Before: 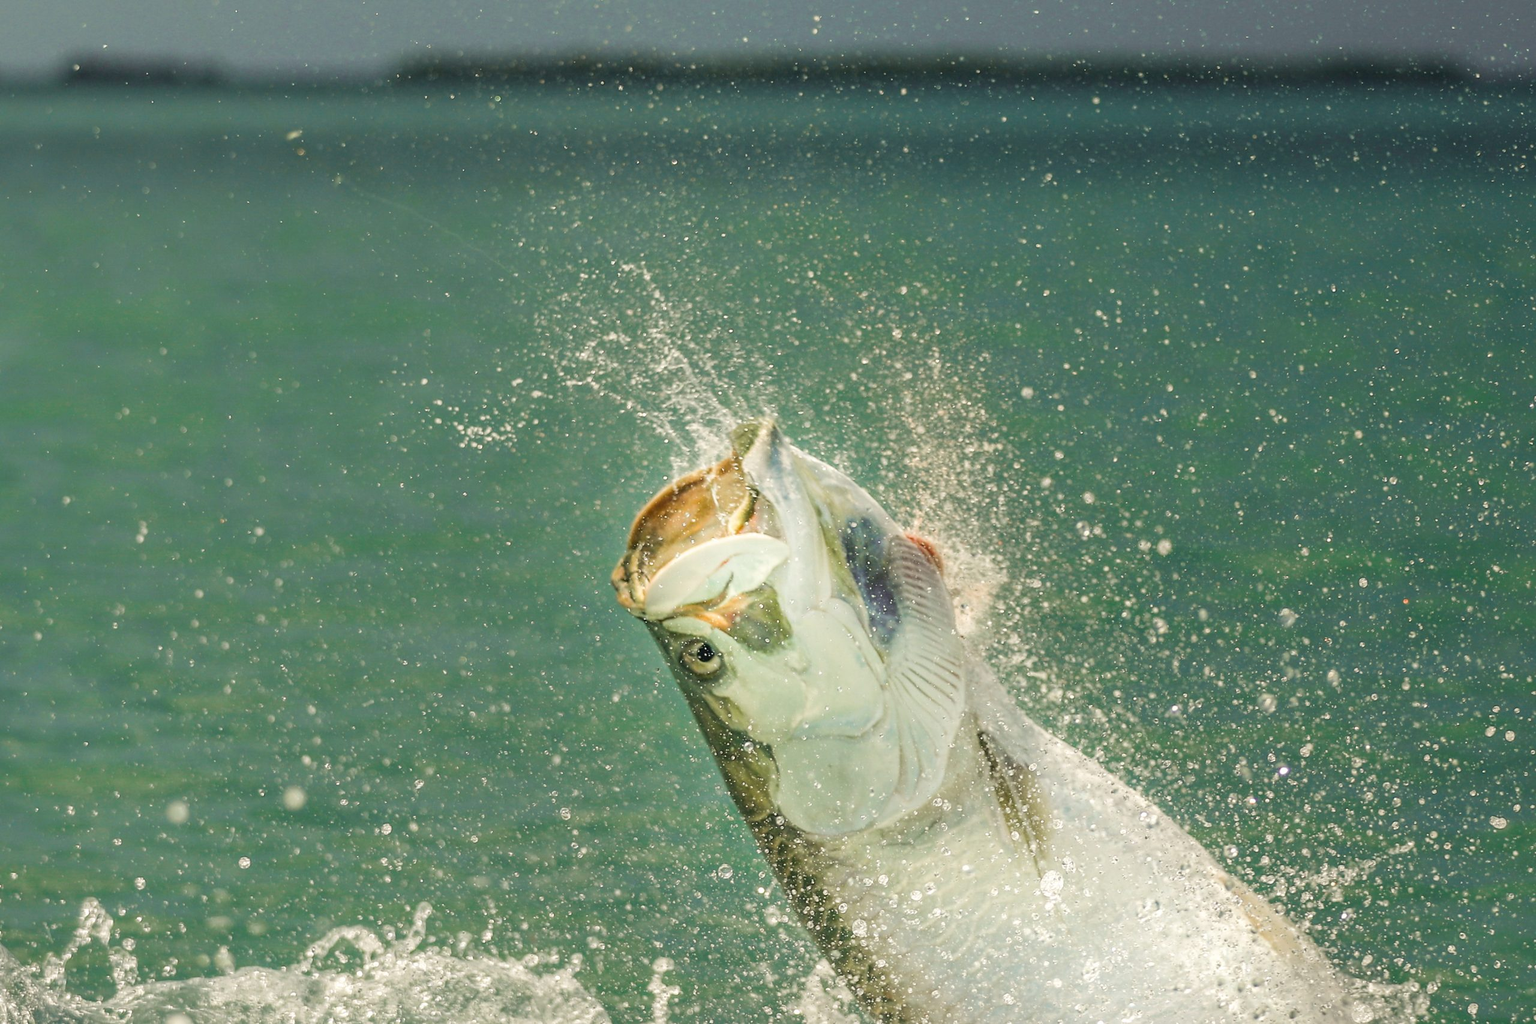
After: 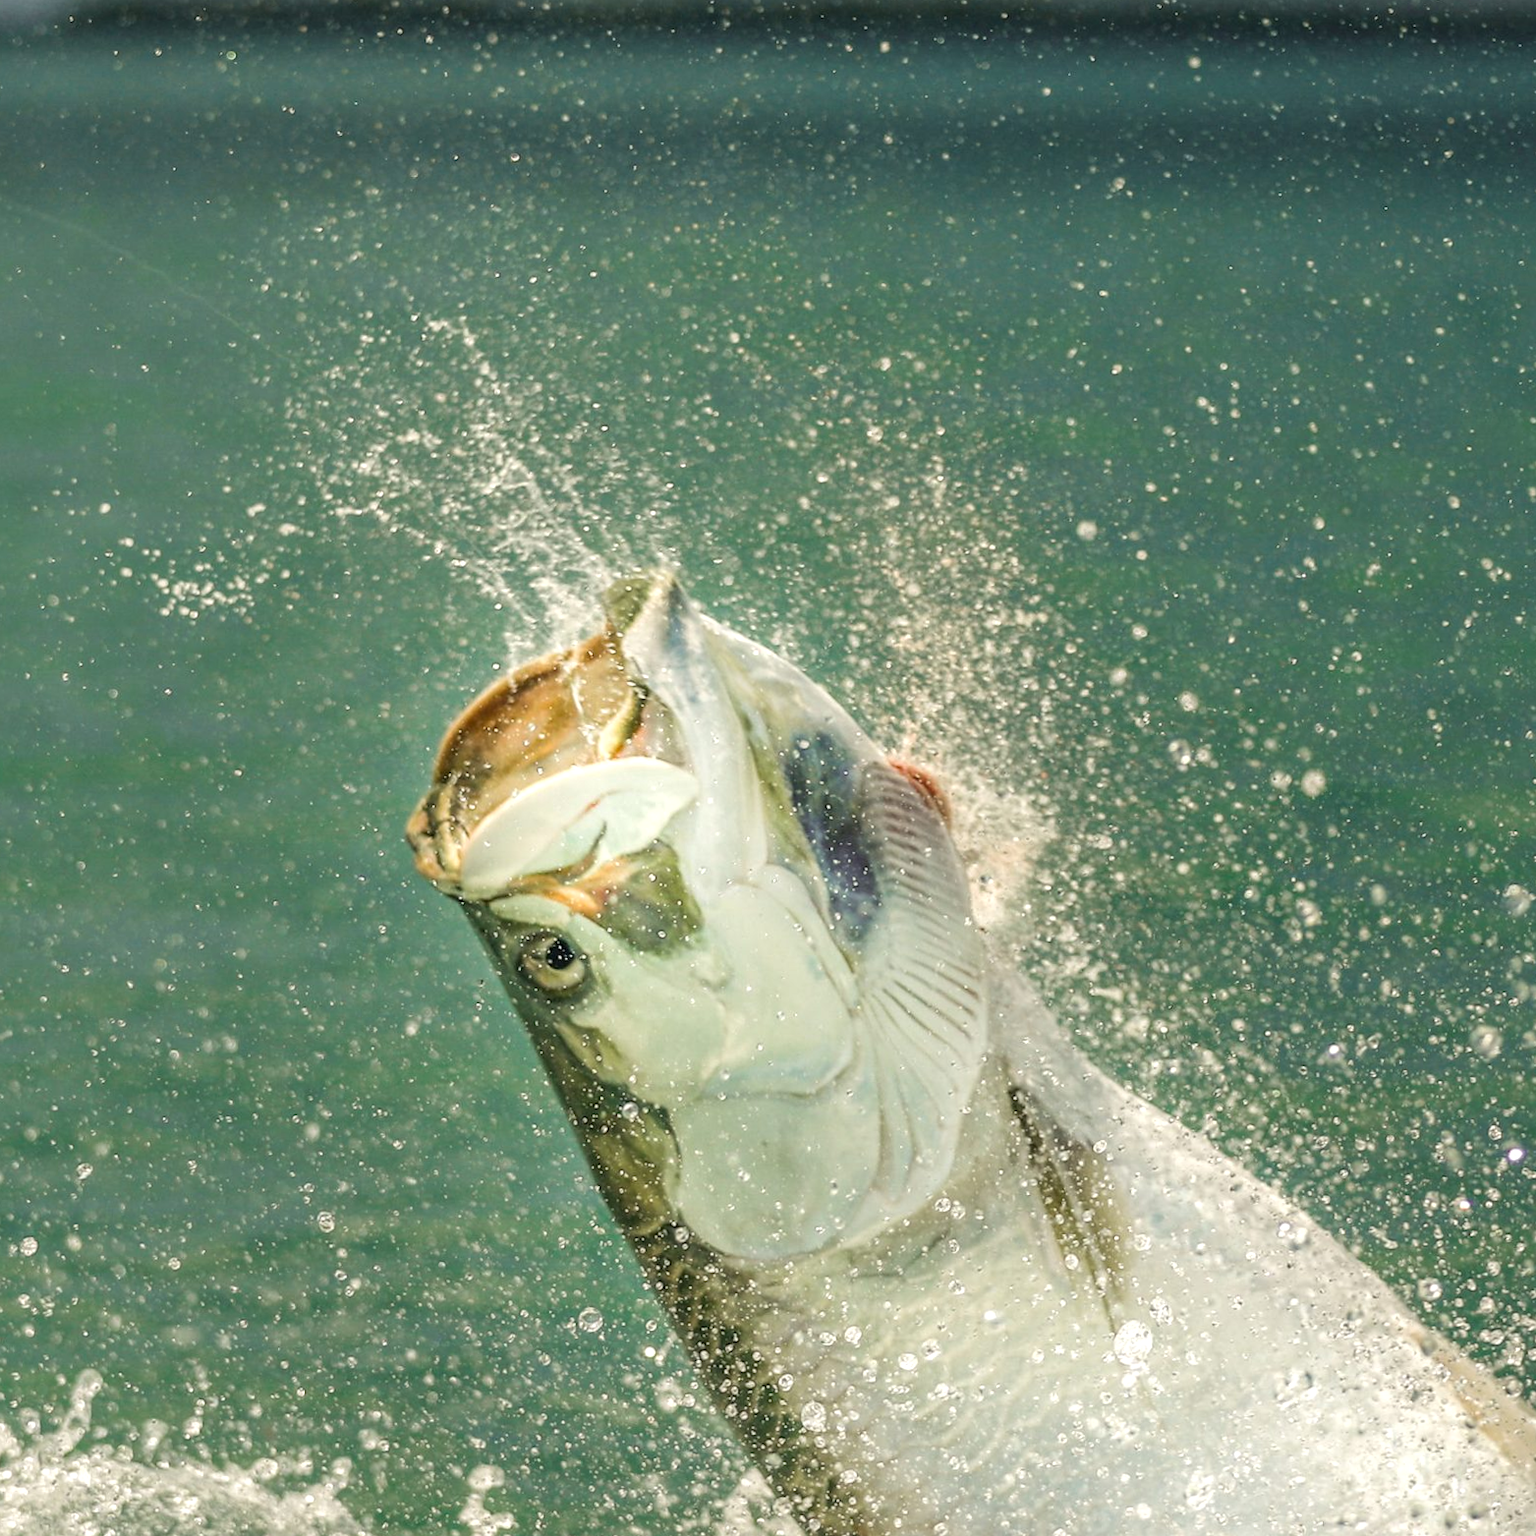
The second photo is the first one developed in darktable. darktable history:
crop and rotate: left 22.918%, top 5.629%, right 14.711%, bottom 2.247%
rotate and perspective: rotation 0.226°, lens shift (vertical) -0.042, crop left 0.023, crop right 0.982, crop top 0.006, crop bottom 0.994
local contrast: on, module defaults
